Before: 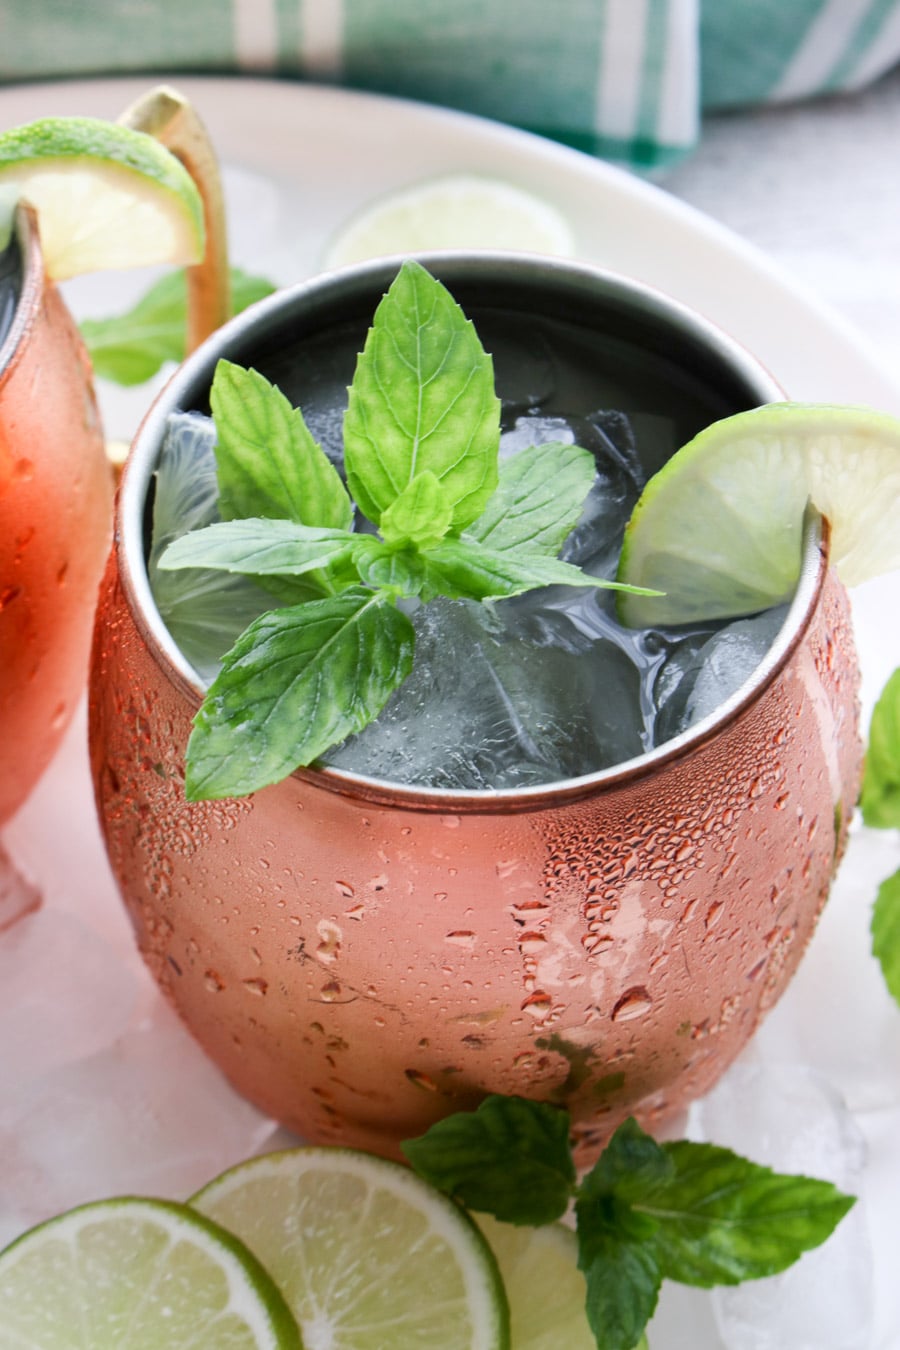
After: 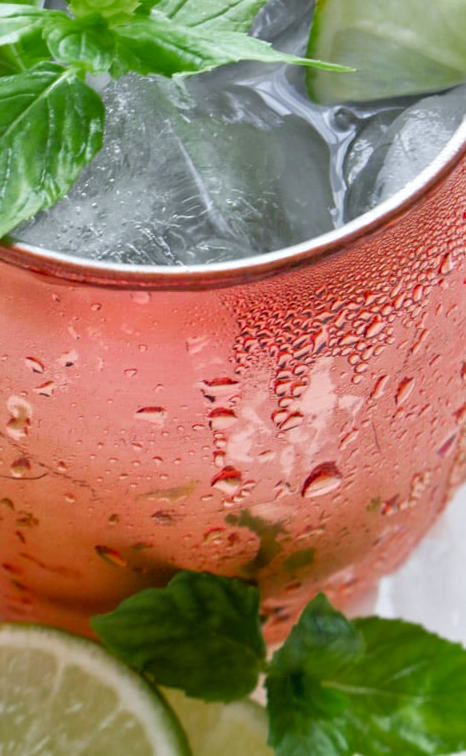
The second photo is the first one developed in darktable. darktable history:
crop: left 34.479%, top 38.822%, right 13.718%, bottom 5.172%
white balance: red 0.986, blue 1.01
tone equalizer: -7 EV 0.15 EV, -6 EV 0.6 EV, -5 EV 1.15 EV, -4 EV 1.33 EV, -3 EV 1.15 EV, -2 EV 0.6 EV, -1 EV 0.15 EV, mask exposure compensation -0.5 EV
color zones: curves: ch0 [(0, 0.48) (0.209, 0.398) (0.305, 0.332) (0.429, 0.493) (0.571, 0.5) (0.714, 0.5) (0.857, 0.5) (1, 0.48)]; ch1 [(0, 0.633) (0.143, 0.586) (0.286, 0.489) (0.429, 0.448) (0.571, 0.31) (0.714, 0.335) (0.857, 0.492) (1, 0.633)]; ch2 [(0, 0.448) (0.143, 0.498) (0.286, 0.5) (0.429, 0.5) (0.571, 0.5) (0.714, 0.5) (0.857, 0.5) (1, 0.448)]
